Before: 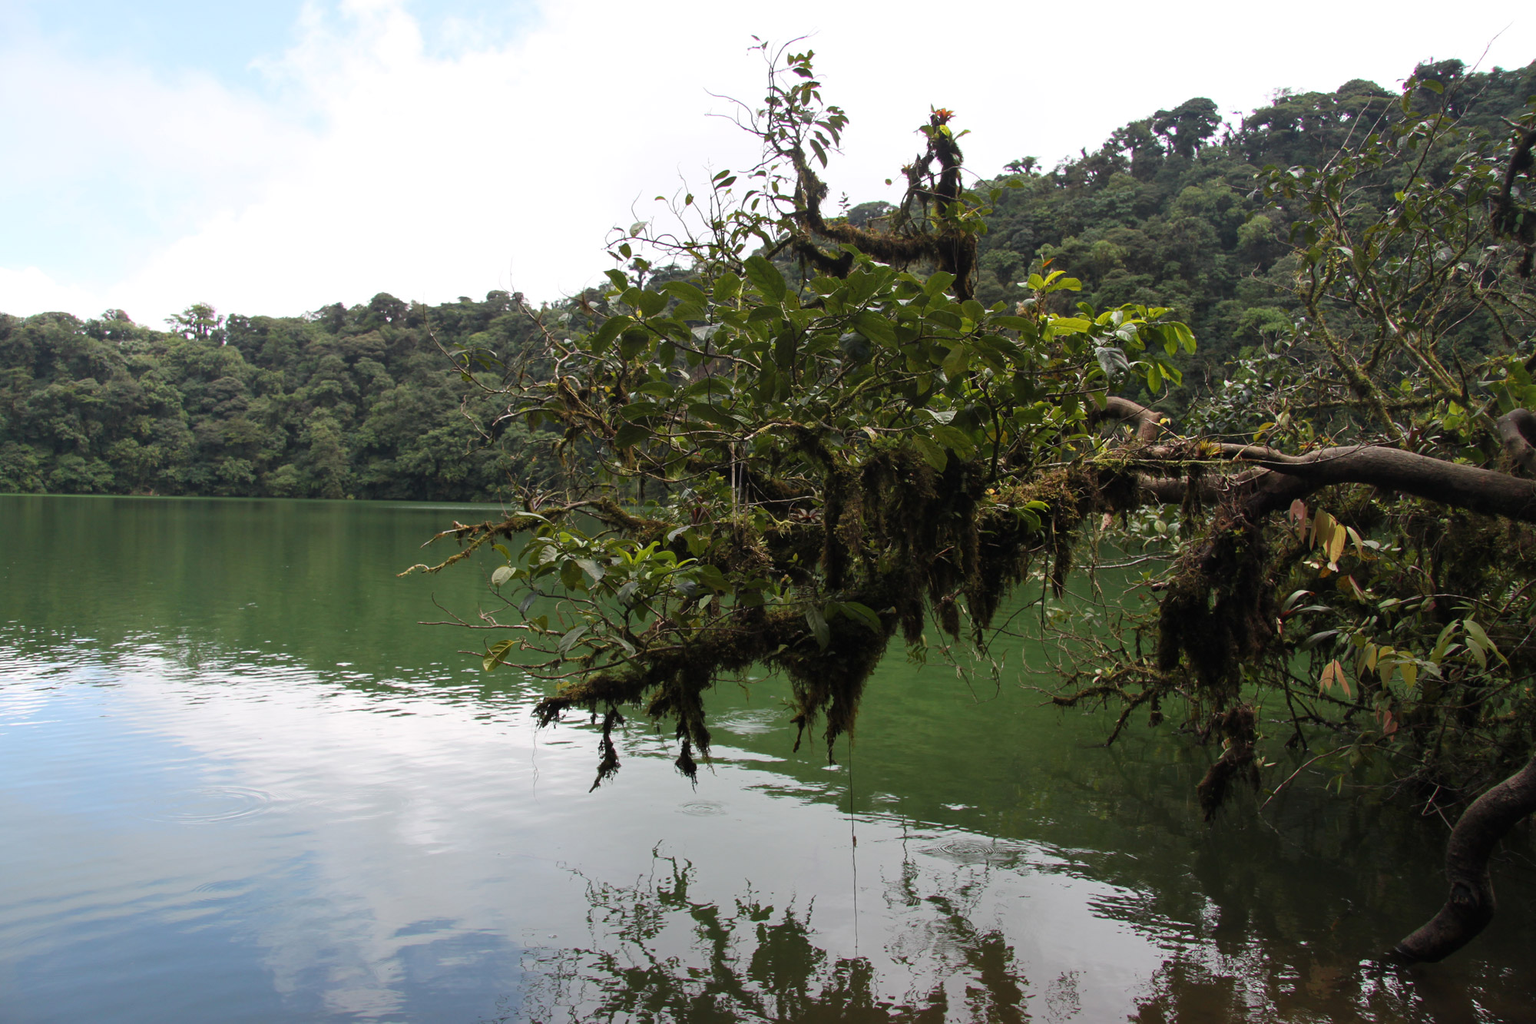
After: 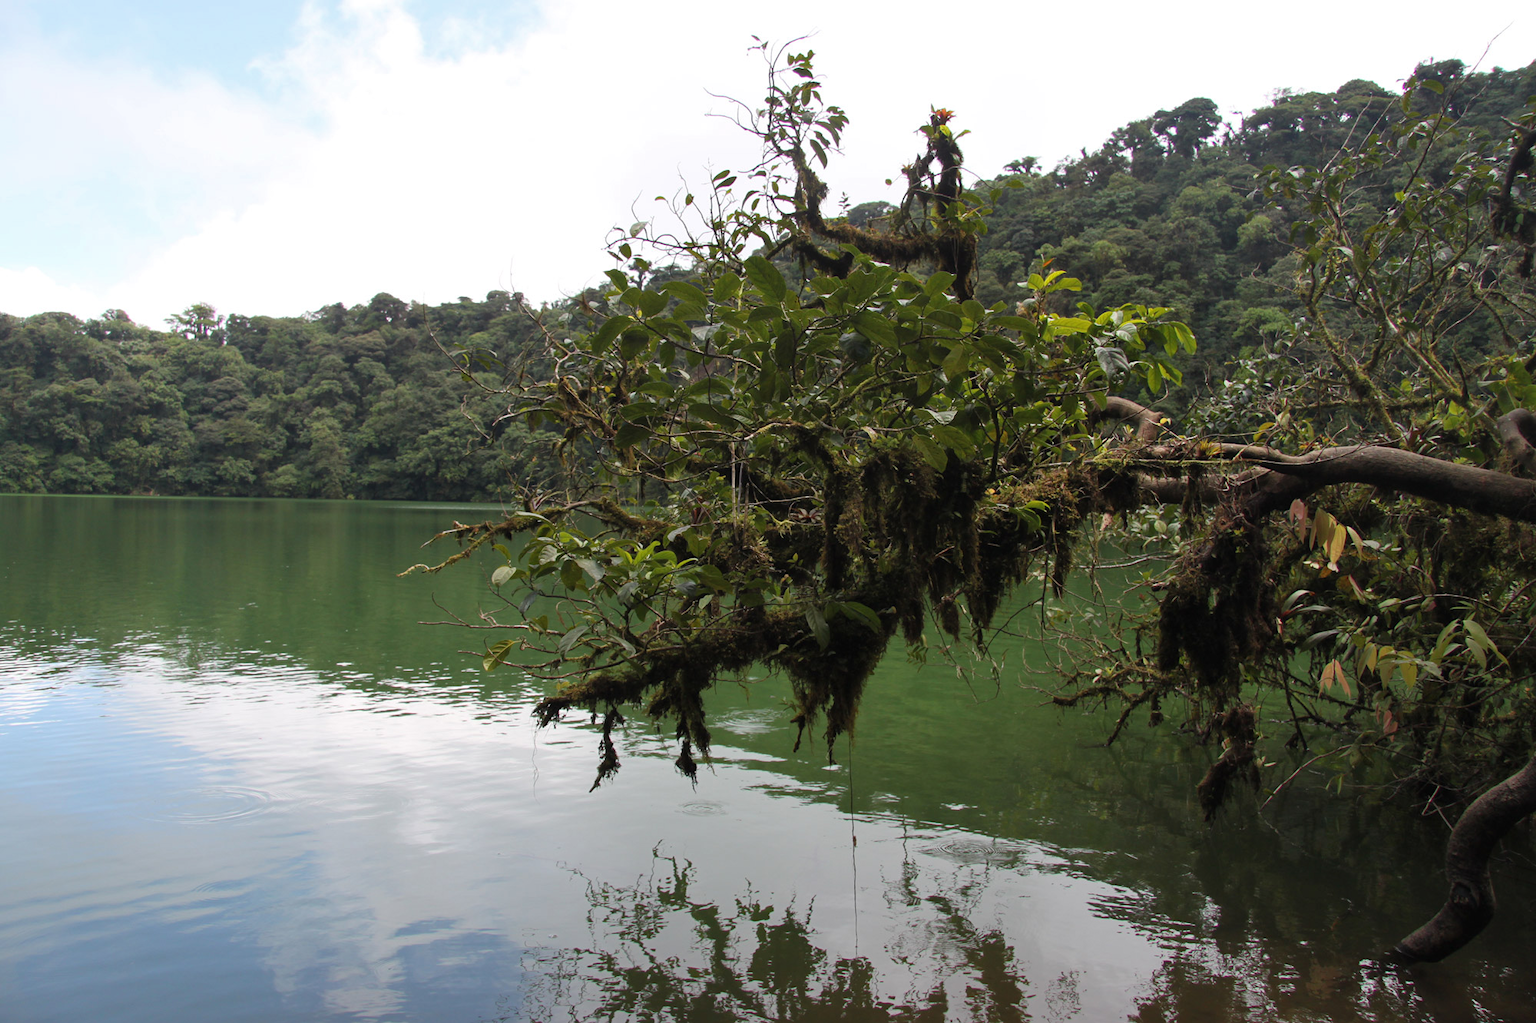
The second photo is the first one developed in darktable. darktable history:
shadows and highlights: shadows 25.07, highlights -25.22
